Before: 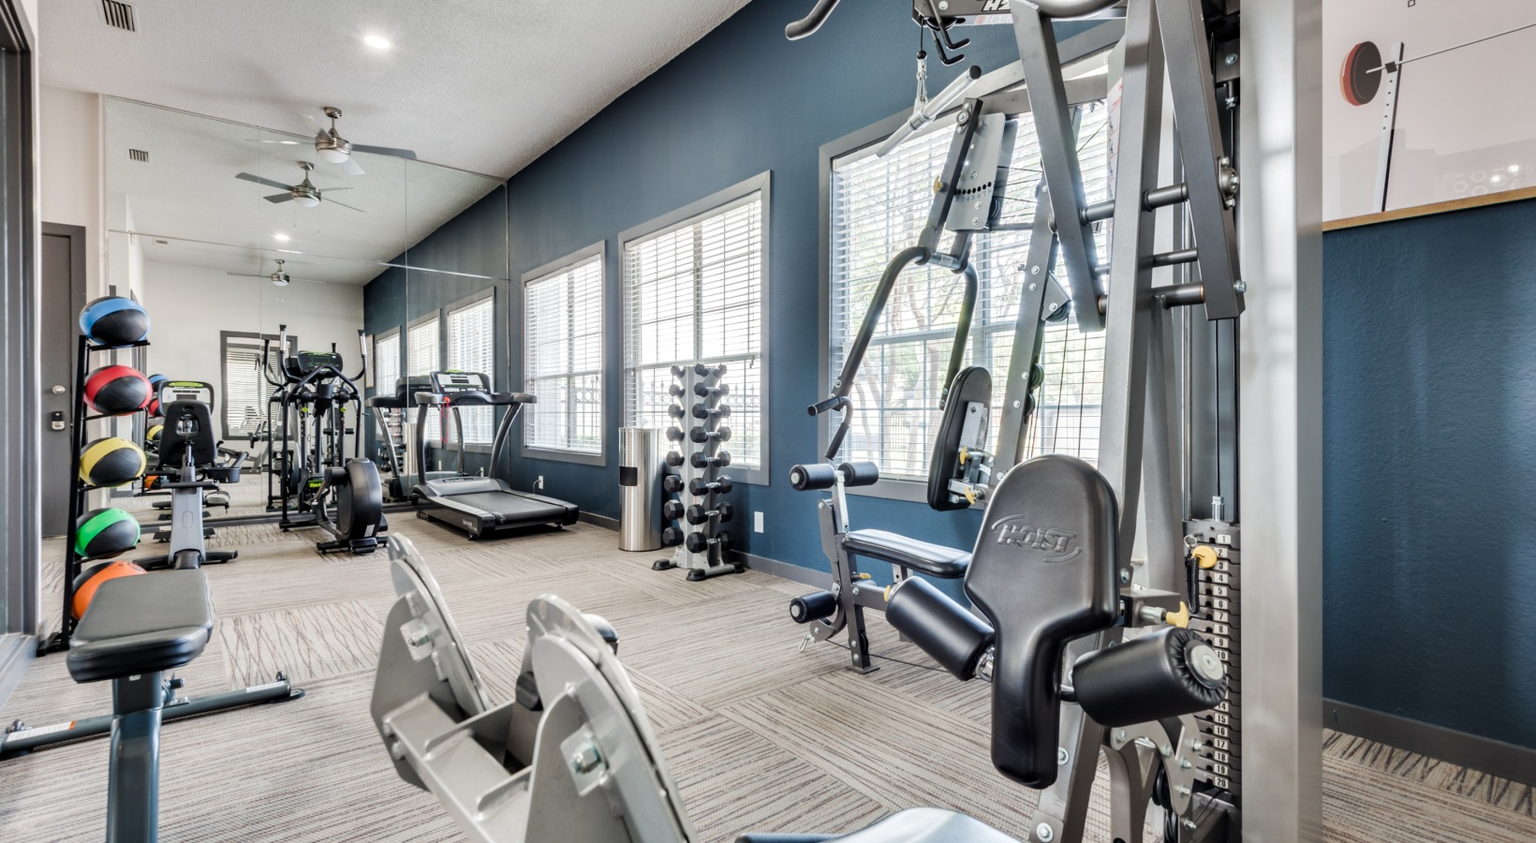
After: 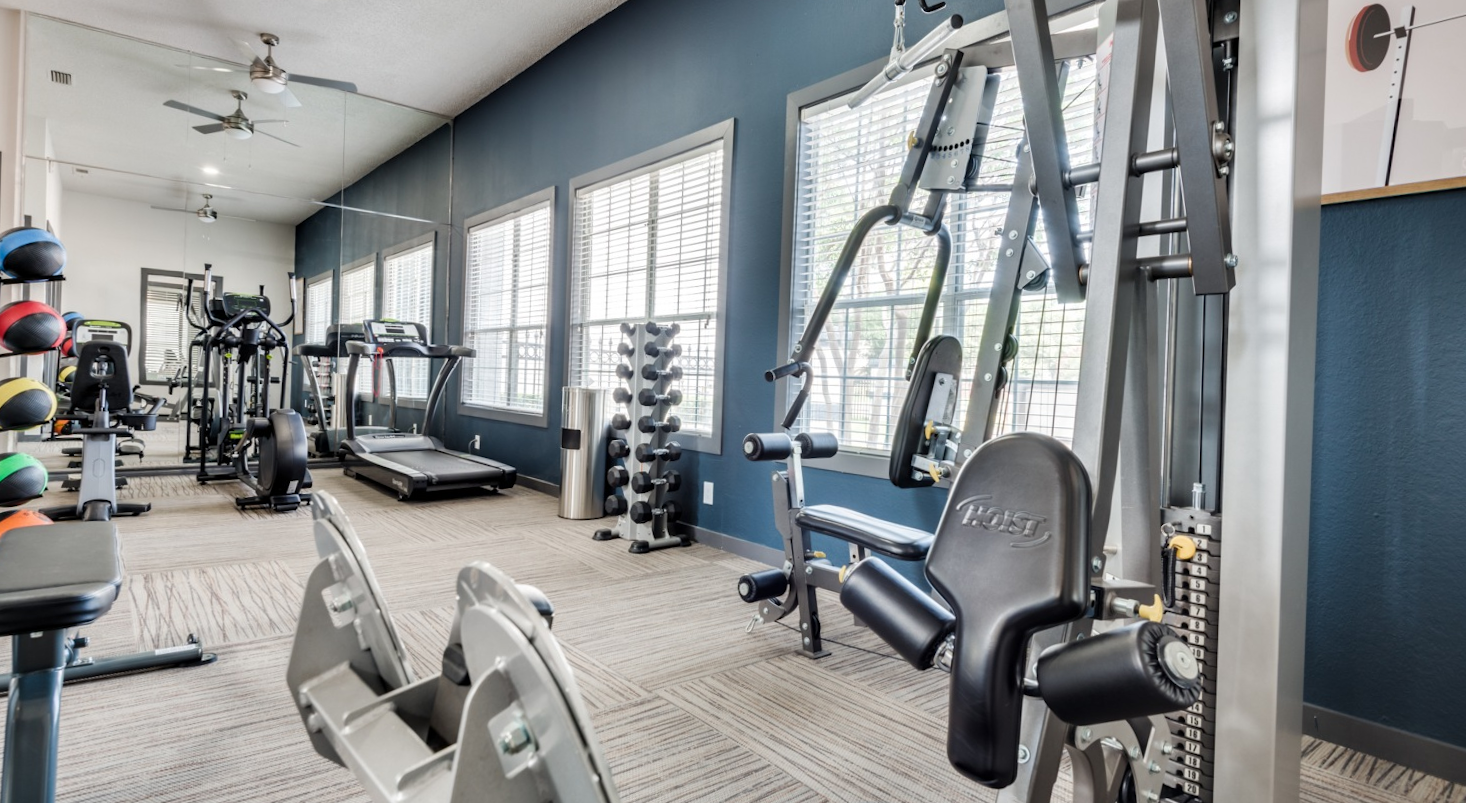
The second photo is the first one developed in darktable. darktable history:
crop and rotate: angle -2.09°, left 3.09%, top 4.301%, right 1.62%, bottom 0.541%
